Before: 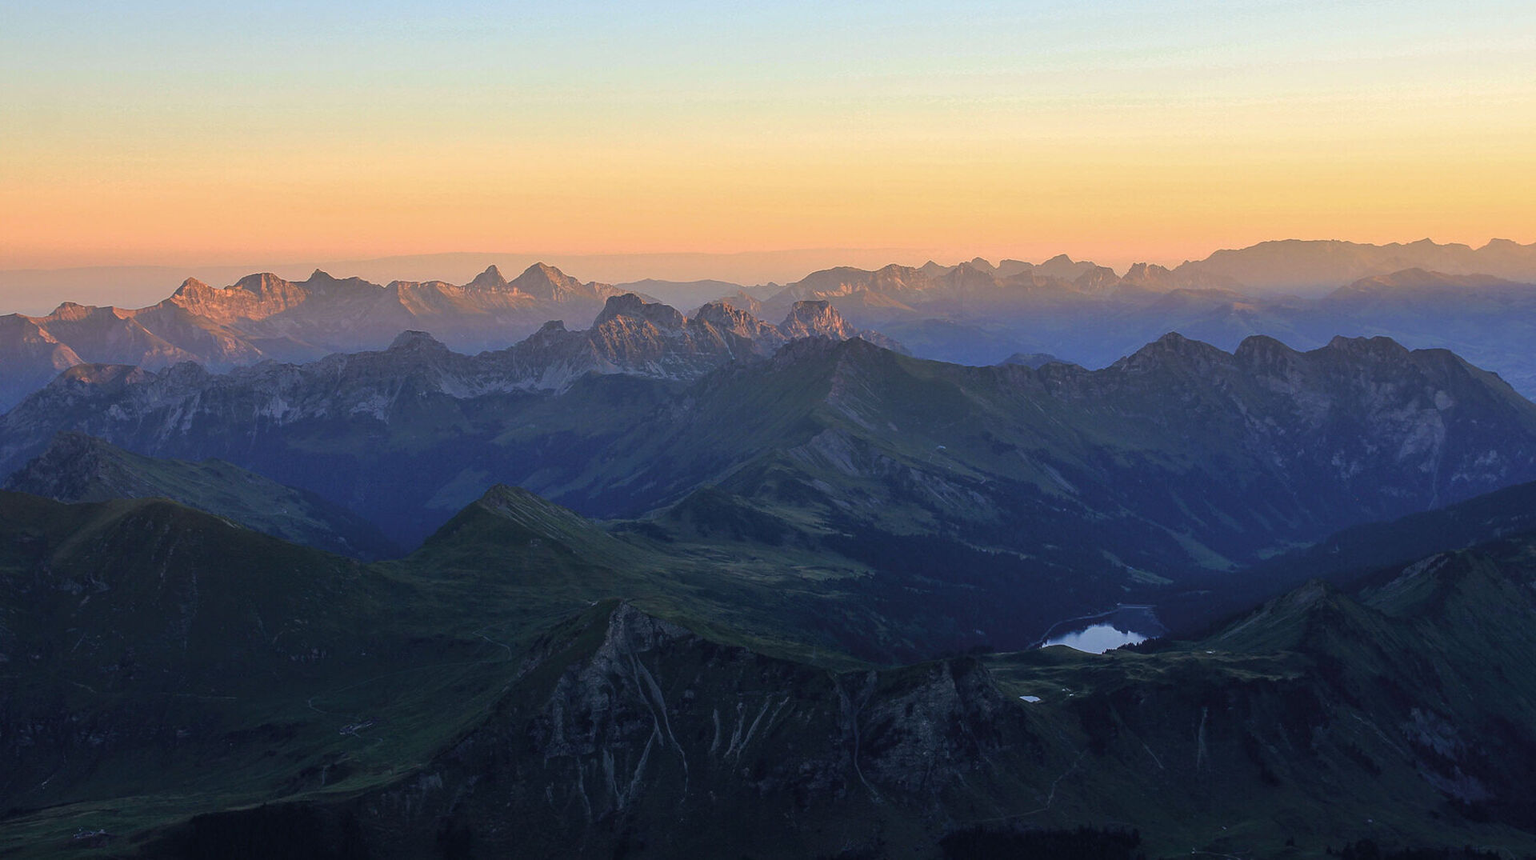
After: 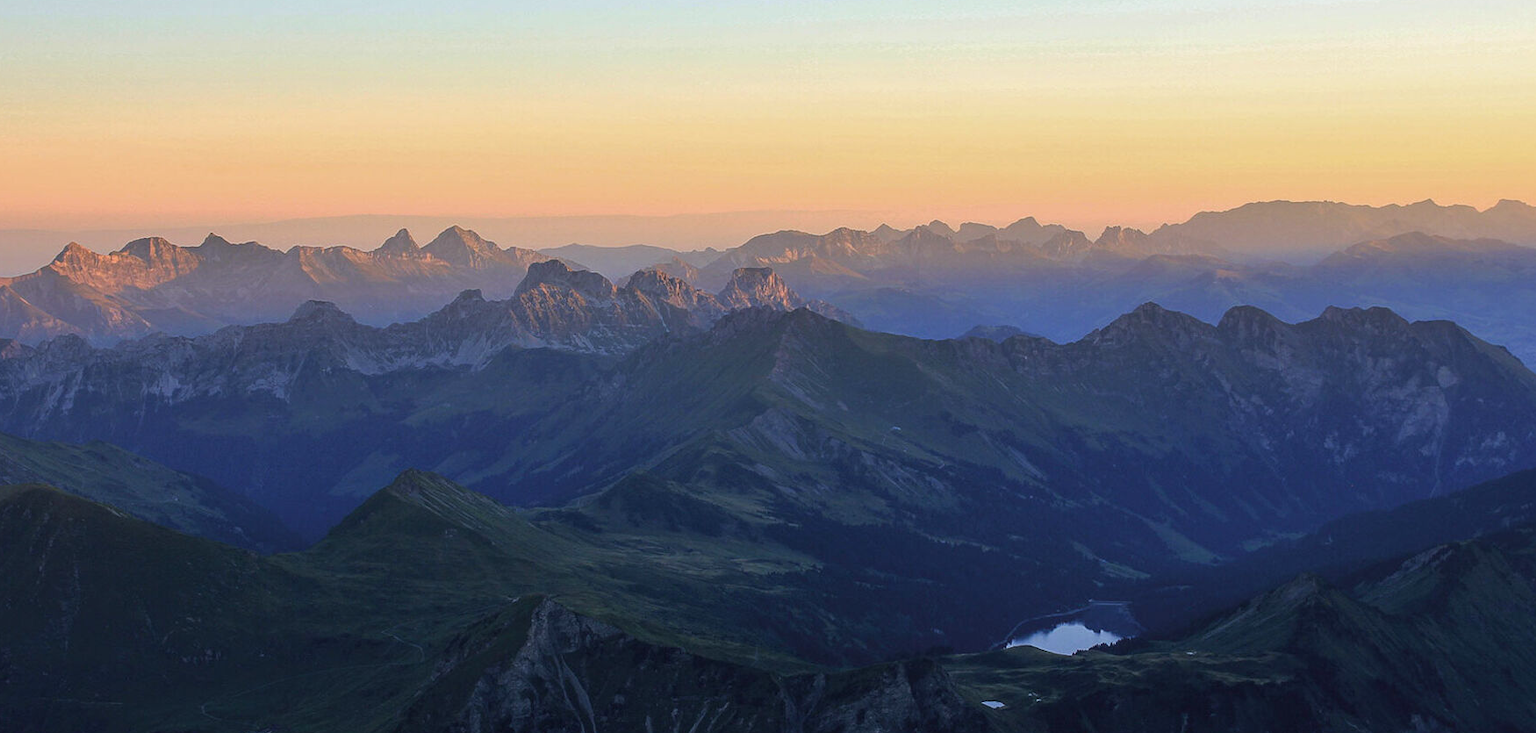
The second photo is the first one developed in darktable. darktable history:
crop: left 8.155%, top 6.611%, bottom 15.385%
white balance: red 0.967, blue 1.049
